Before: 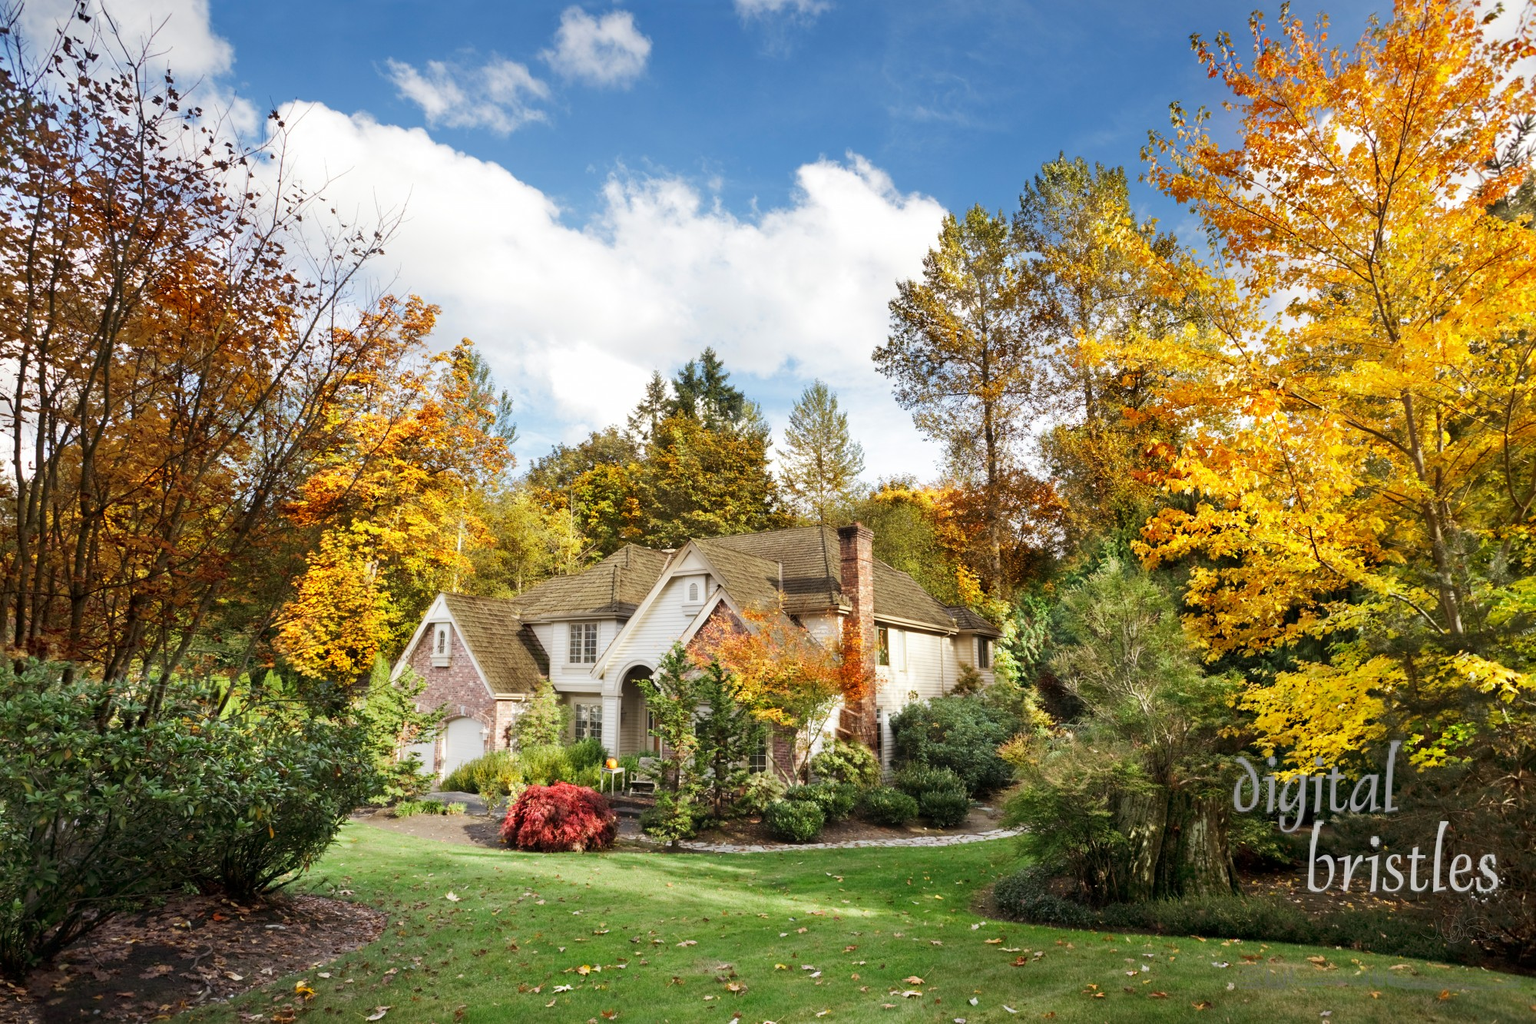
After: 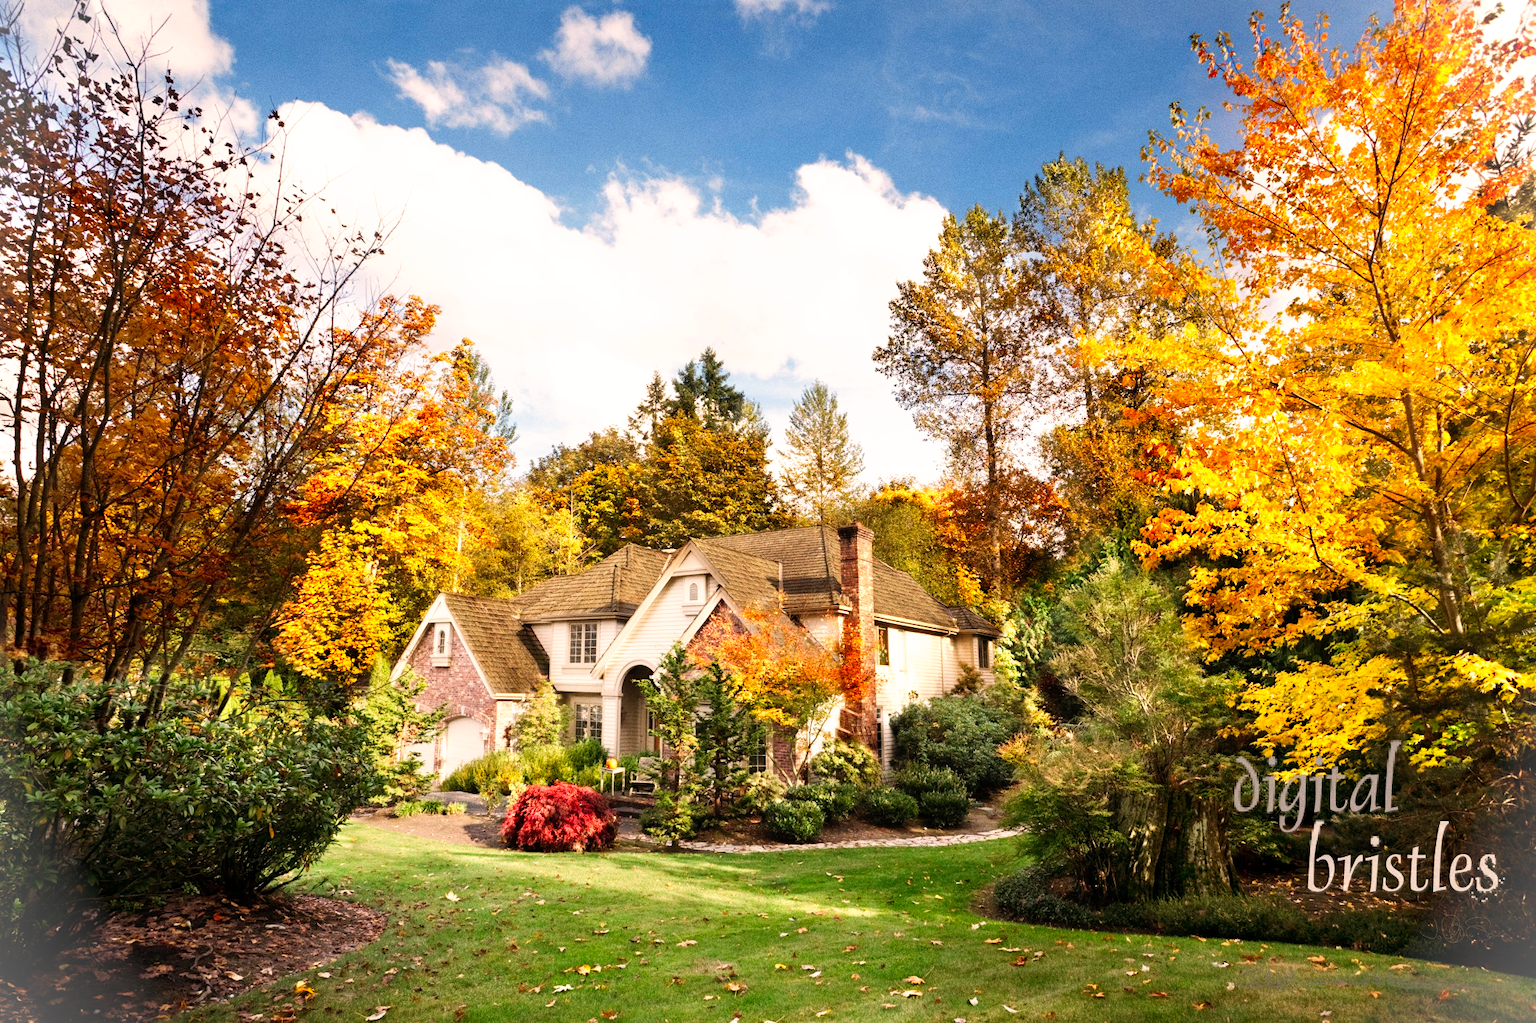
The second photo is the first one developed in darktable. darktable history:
white balance: red 1.127, blue 0.943
vignetting: fall-off start 100%, brightness 0.3, saturation 0
grain: coarseness 3.21 ISO
tone curve: curves: ch0 [(0, 0) (0.003, 0.001) (0.011, 0.005) (0.025, 0.01) (0.044, 0.019) (0.069, 0.029) (0.1, 0.042) (0.136, 0.078) (0.177, 0.129) (0.224, 0.182) (0.277, 0.246) (0.335, 0.318) (0.399, 0.396) (0.468, 0.481) (0.543, 0.573) (0.623, 0.672) (0.709, 0.777) (0.801, 0.881) (0.898, 0.975) (1, 1)], preserve colors none
